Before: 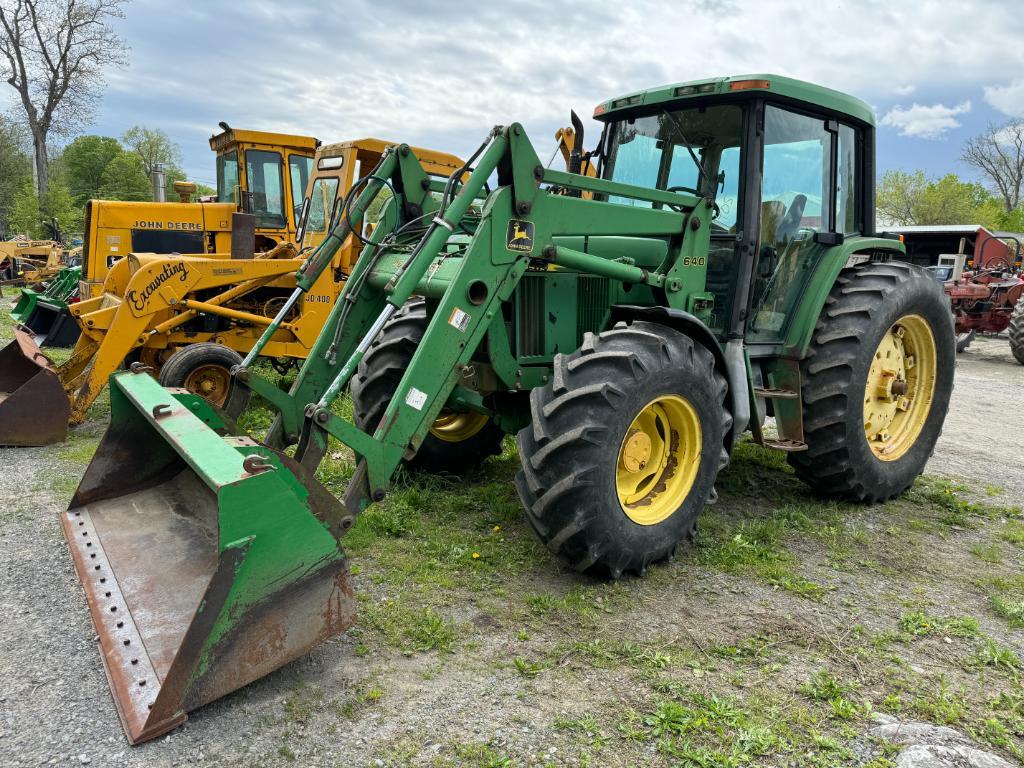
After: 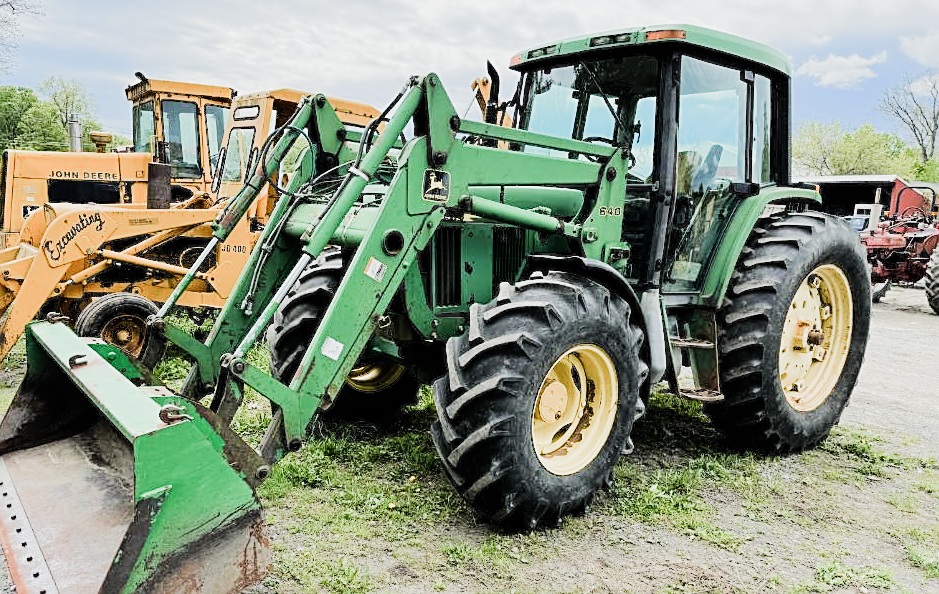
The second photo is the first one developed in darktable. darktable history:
sharpen: on, module defaults
tone equalizer: -7 EV 0.164 EV, -6 EV 0.564 EV, -5 EV 1.12 EV, -4 EV 1.32 EV, -3 EV 1.18 EV, -2 EV 0.6 EV, -1 EV 0.158 EV, edges refinement/feathering 500, mask exposure compensation -1.57 EV, preserve details no
filmic rgb: black relative exposure -8.08 EV, white relative exposure 3.01 EV, hardness 5.35, contrast 1.245, add noise in highlights 0.001, preserve chrominance luminance Y, color science v3 (2019), use custom middle-gray values true, contrast in highlights soft
crop: left 8.289%, top 6.548%, bottom 15.329%
